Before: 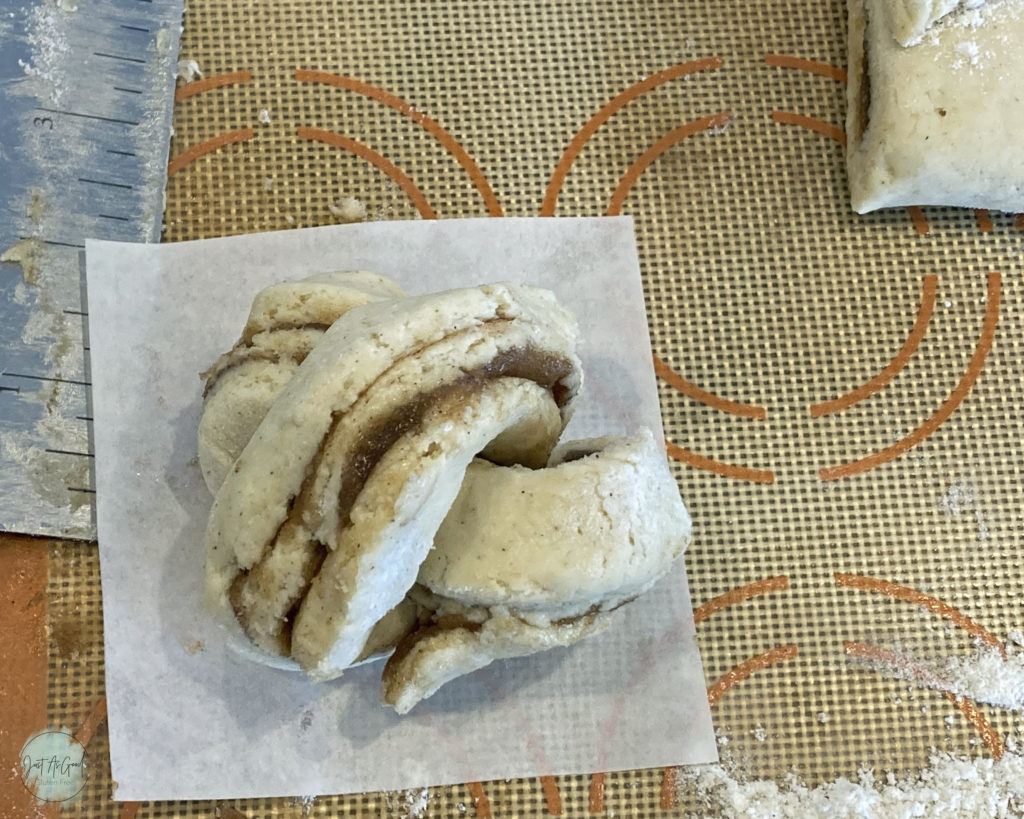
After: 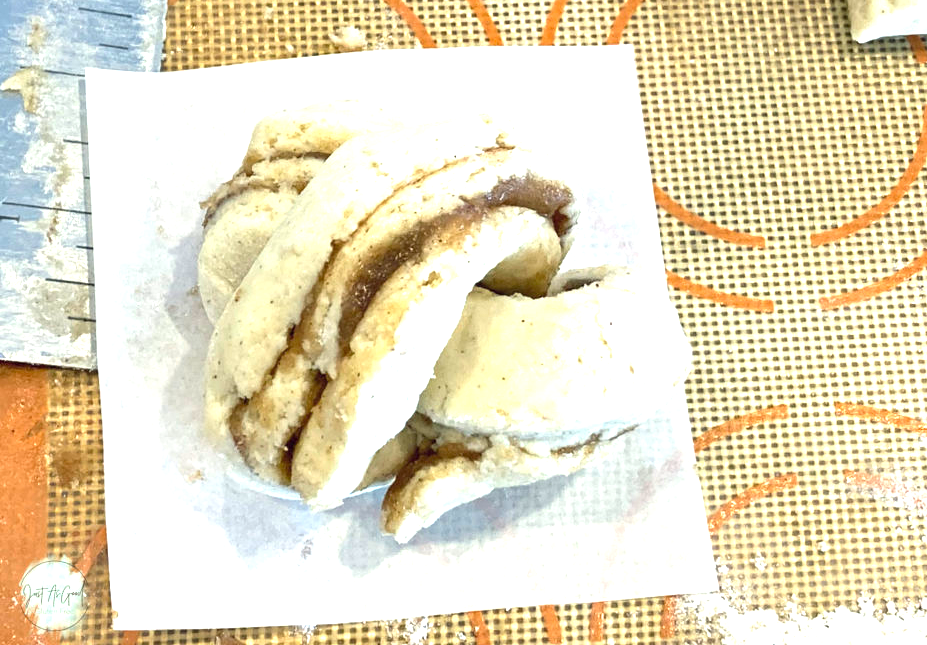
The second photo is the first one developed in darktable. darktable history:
exposure: black level correction 0, exposure 1.388 EV, compensate exposure bias true, compensate highlight preservation false
crop: top 20.916%, right 9.437%, bottom 0.316%
